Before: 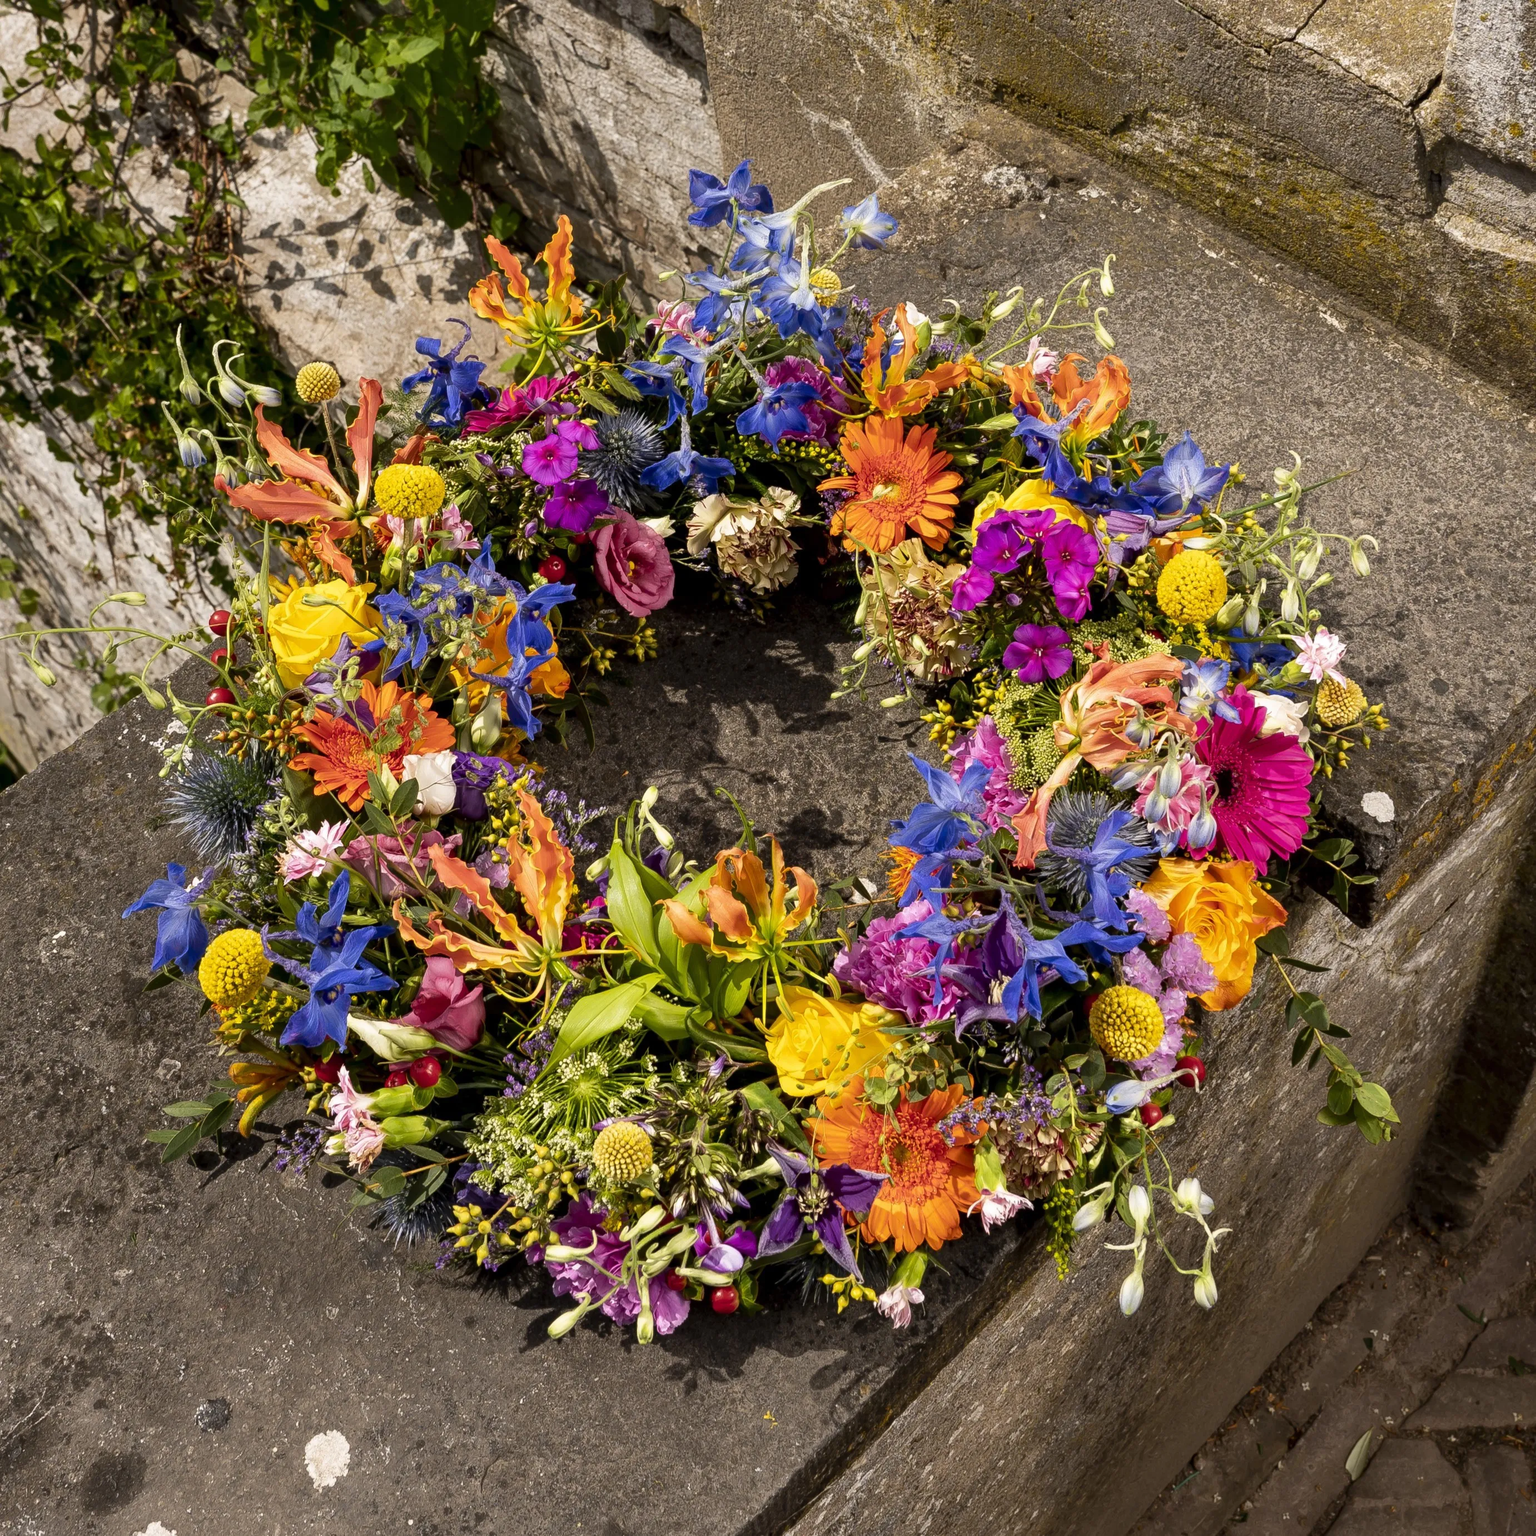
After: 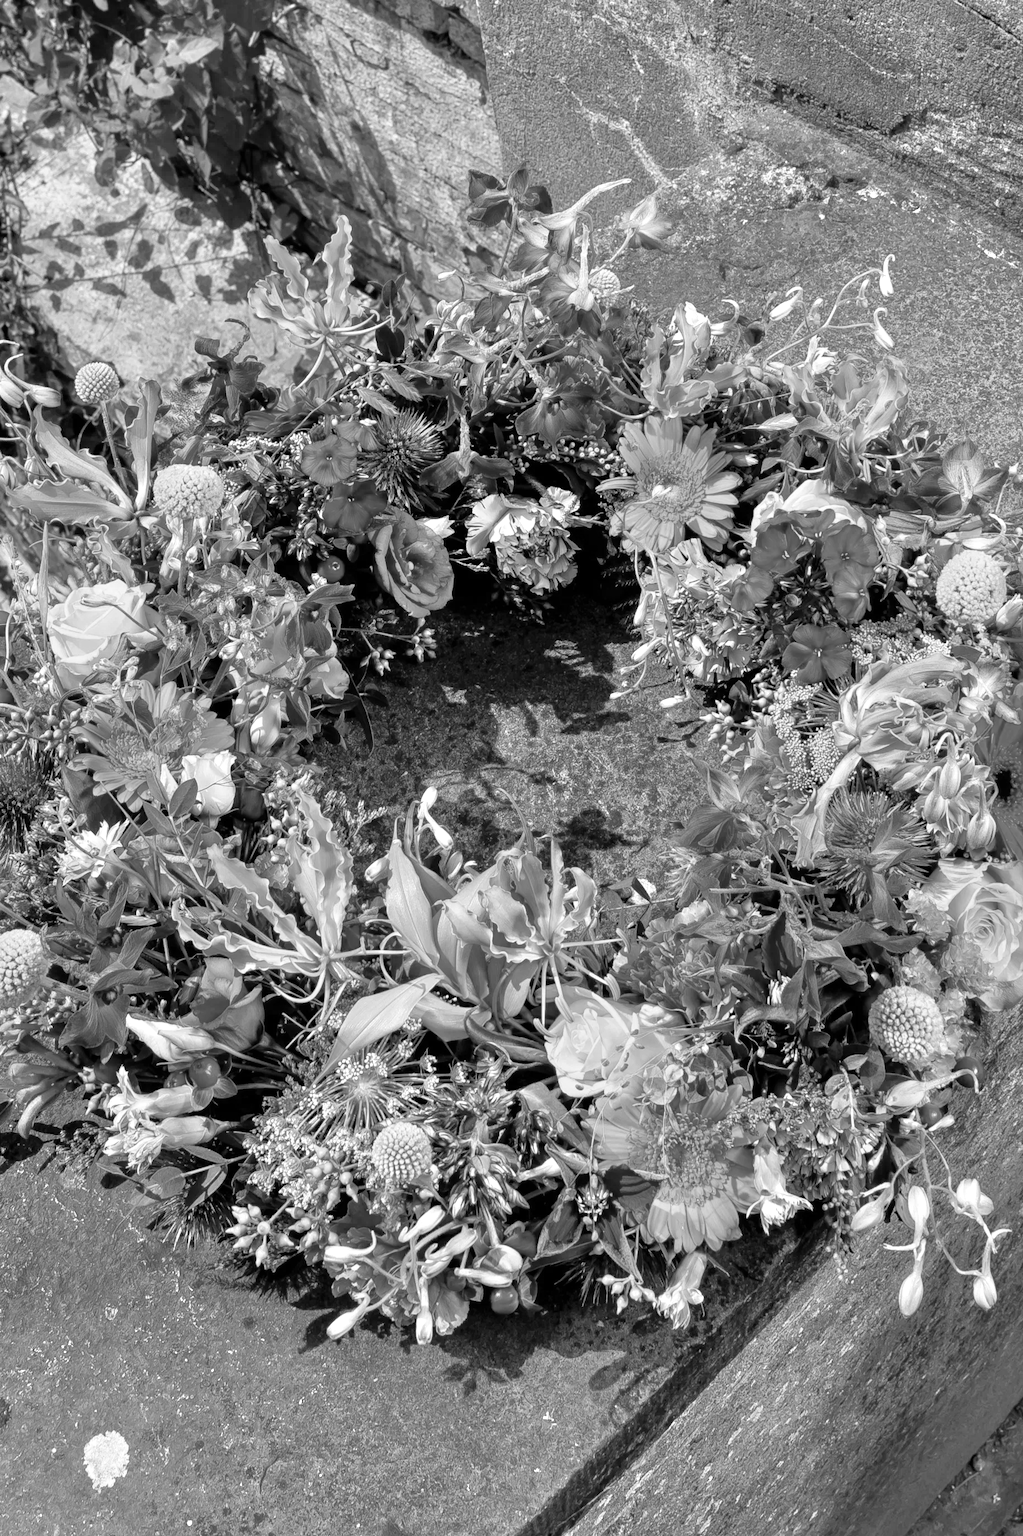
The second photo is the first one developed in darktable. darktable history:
crop and rotate: left 14.436%, right 18.898%
monochrome: a 32, b 64, size 2.3, highlights 1
tone equalizer: -7 EV 0.15 EV, -6 EV 0.6 EV, -5 EV 1.15 EV, -4 EV 1.33 EV, -3 EV 1.15 EV, -2 EV 0.6 EV, -1 EV 0.15 EV, mask exposure compensation -0.5 EV
